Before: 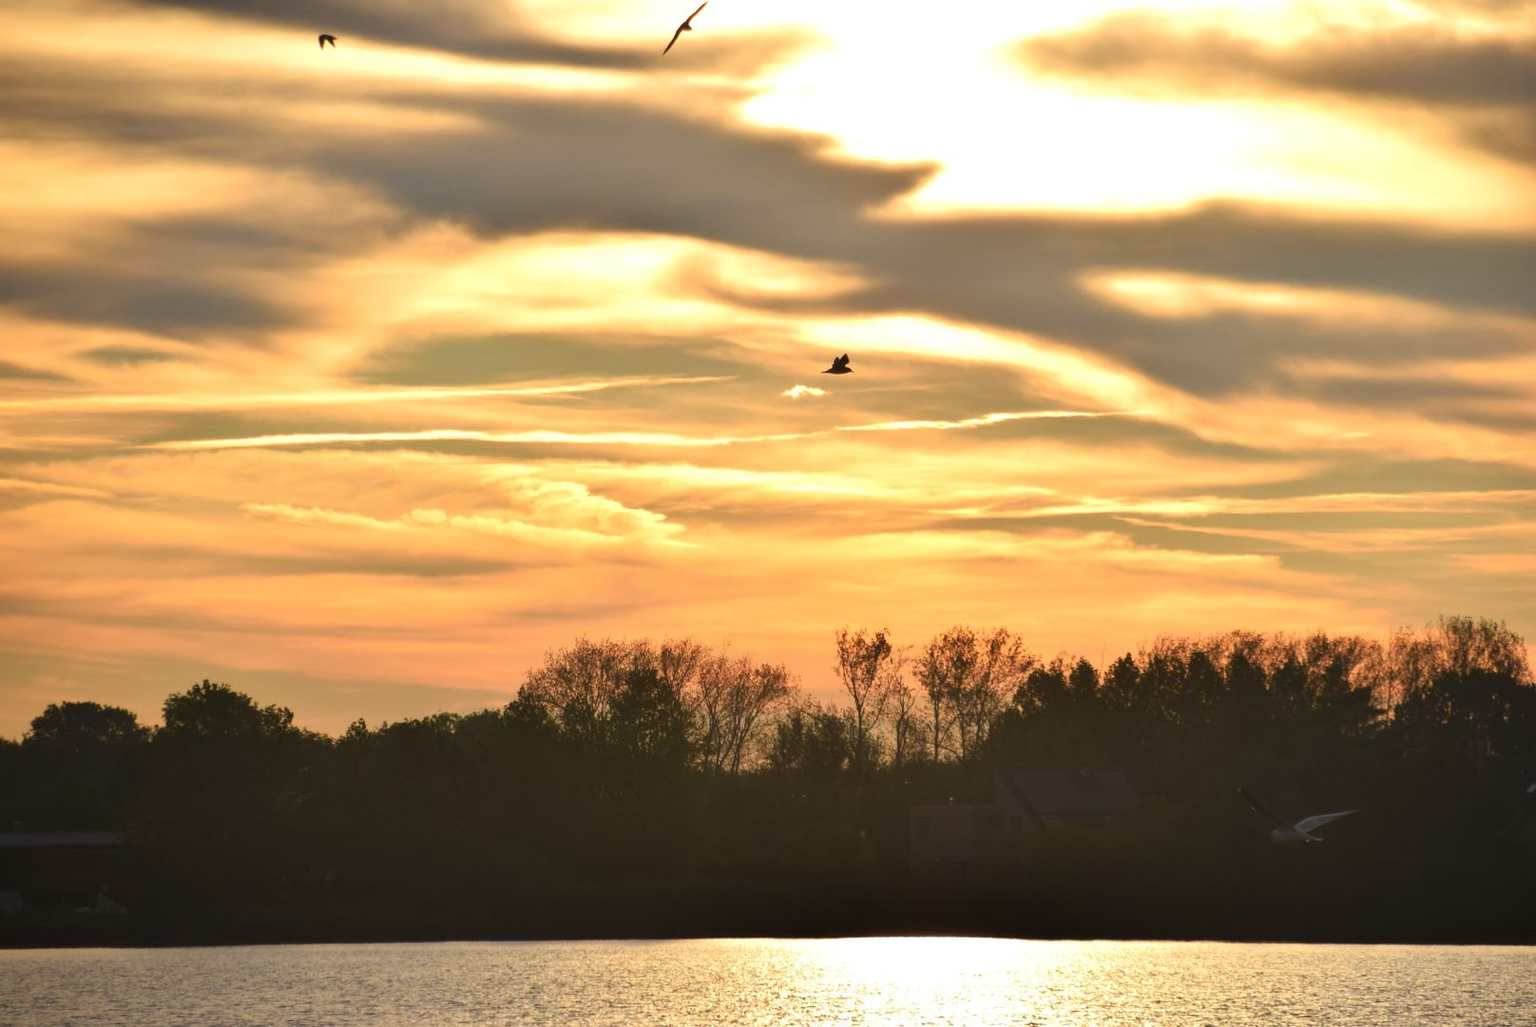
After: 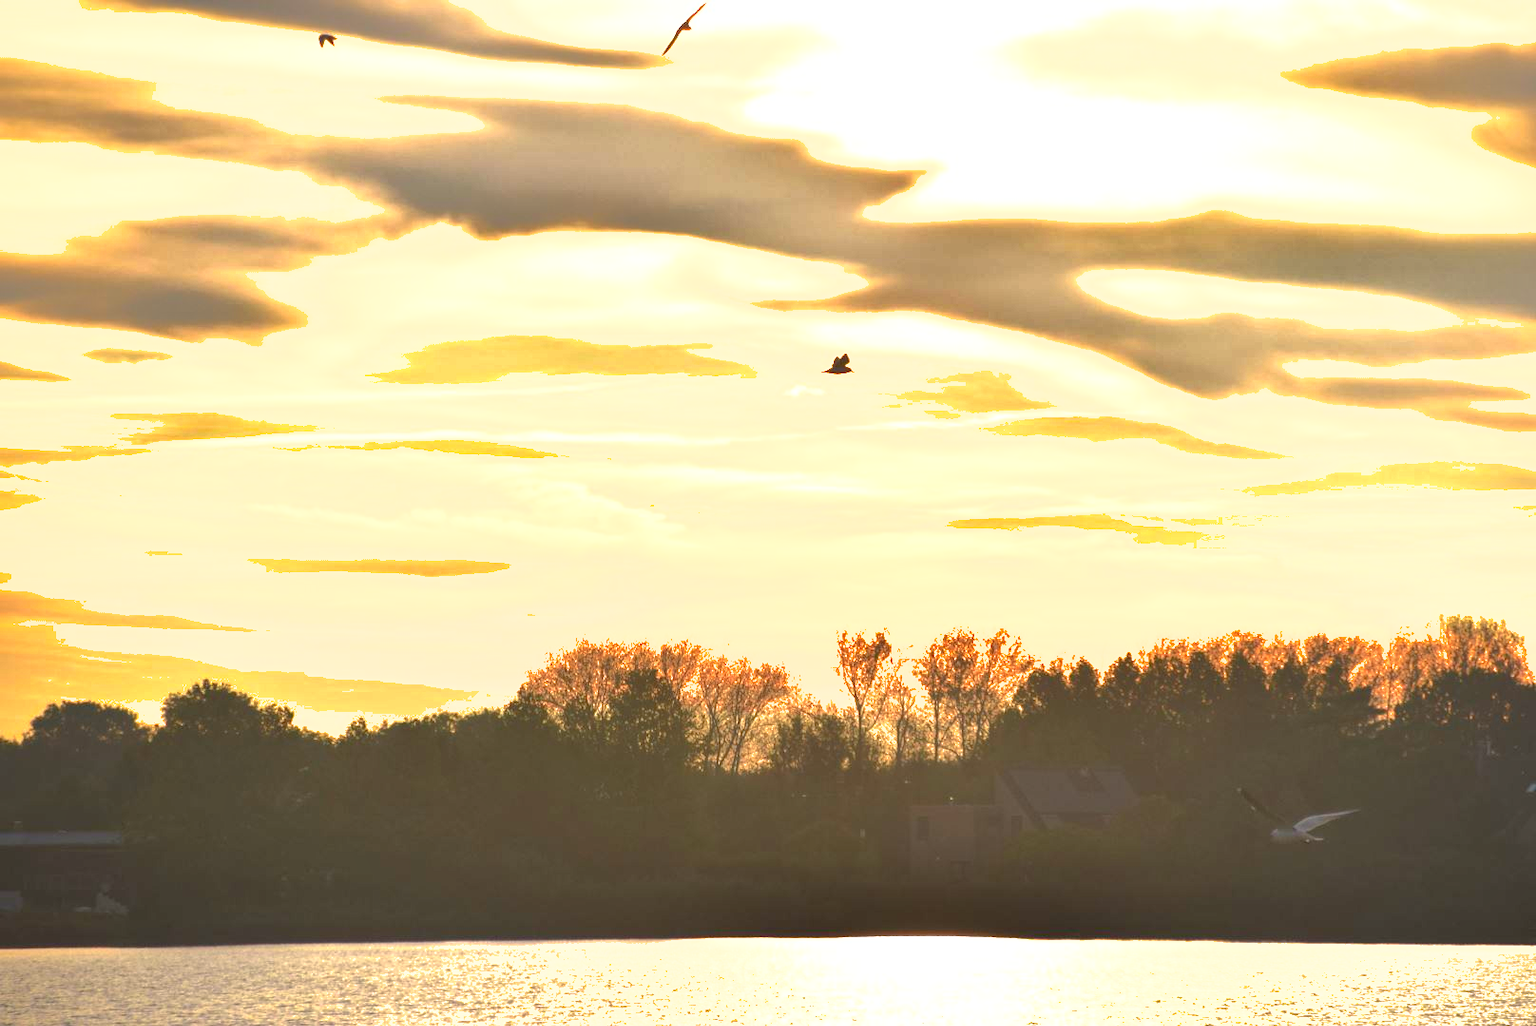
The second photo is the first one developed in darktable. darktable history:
exposure: black level correction 0, exposure 1.5 EV, compensate exposure bias true, compensate highlight preservation false
shadows and highlights: on, module defaults
